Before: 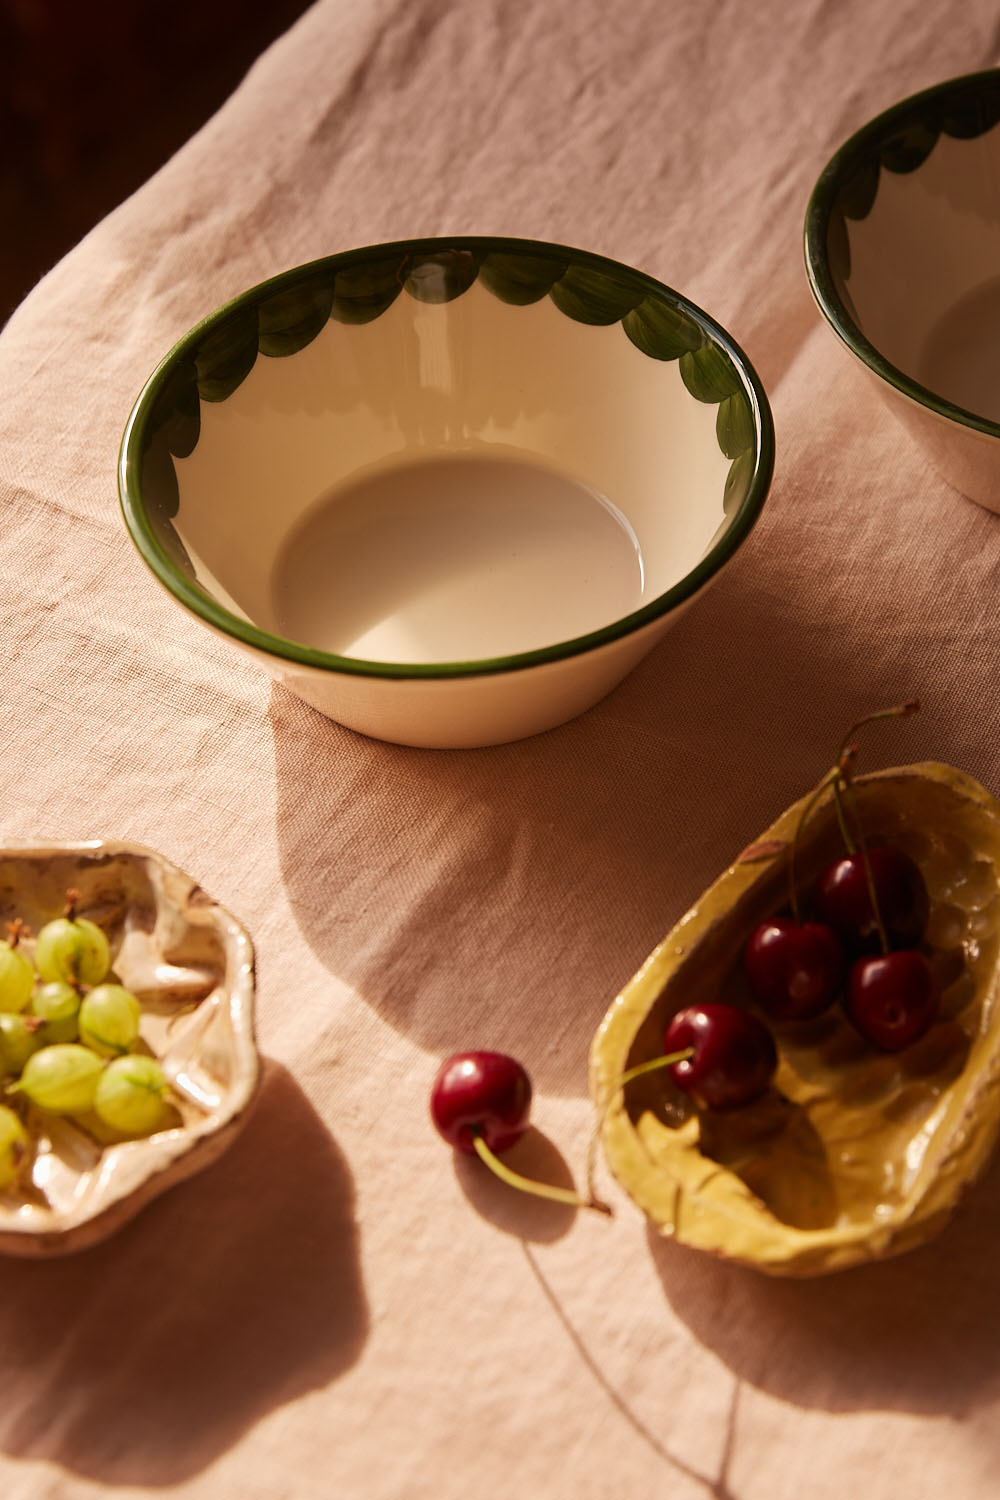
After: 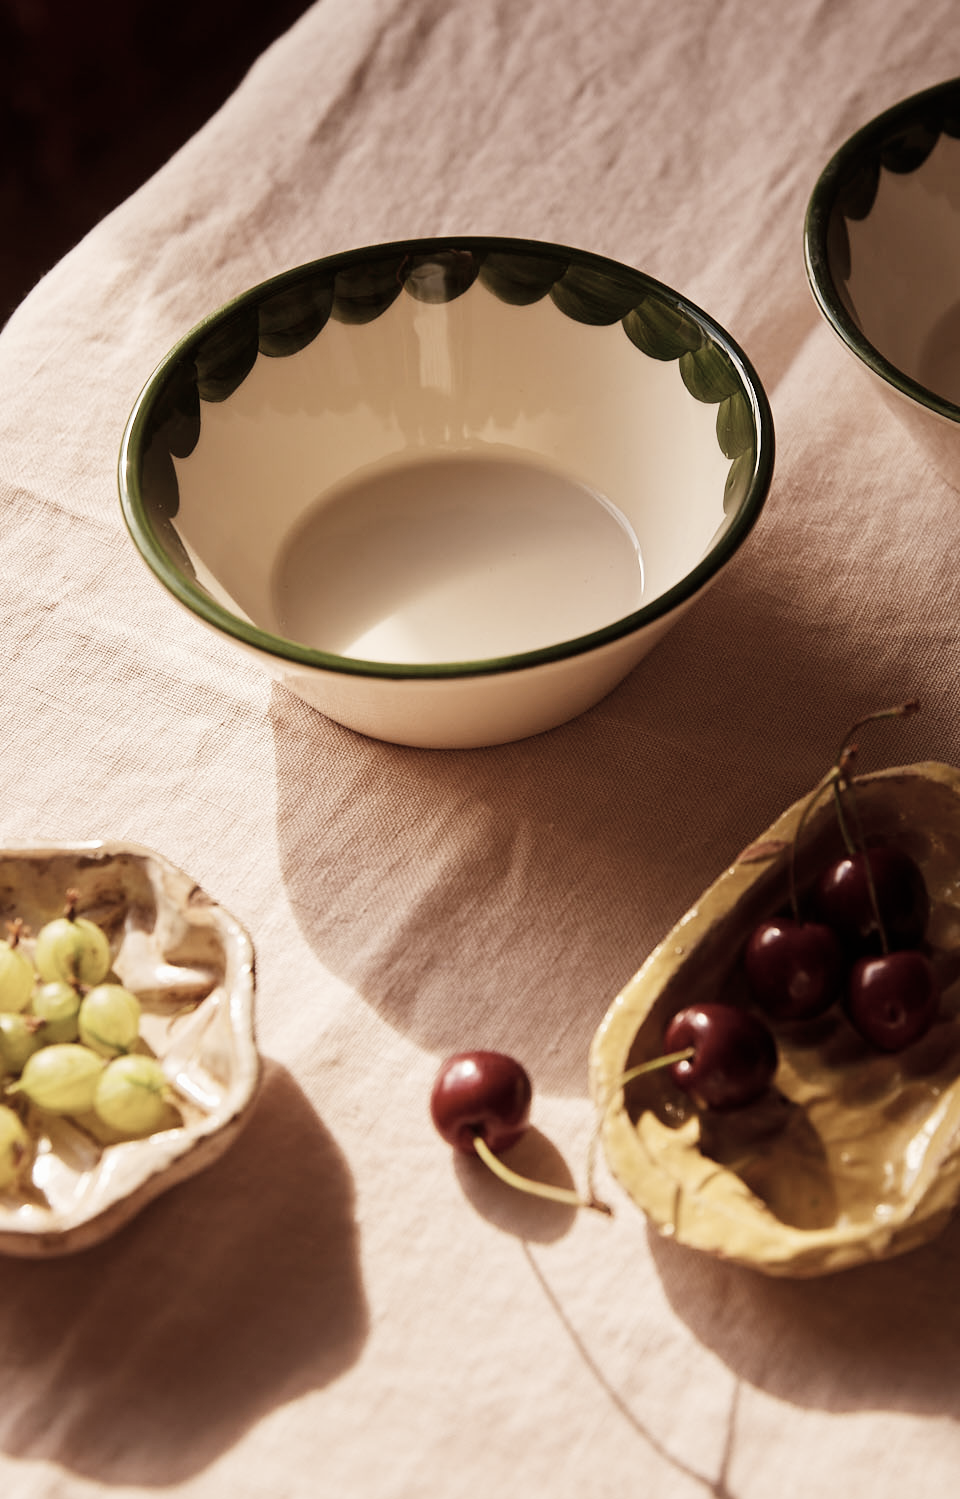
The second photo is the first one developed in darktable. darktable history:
tone curve: curves: ch0 [(0, 0) (0.004, 0.001) (0.133, 0.112) (0.325, 0.362) (0.832, 0.893) (1, 1)], preserve colors none
color correction: highlights b* 0.009, saturation 0.577
crop: right 3.991%, bottom 0.018%
